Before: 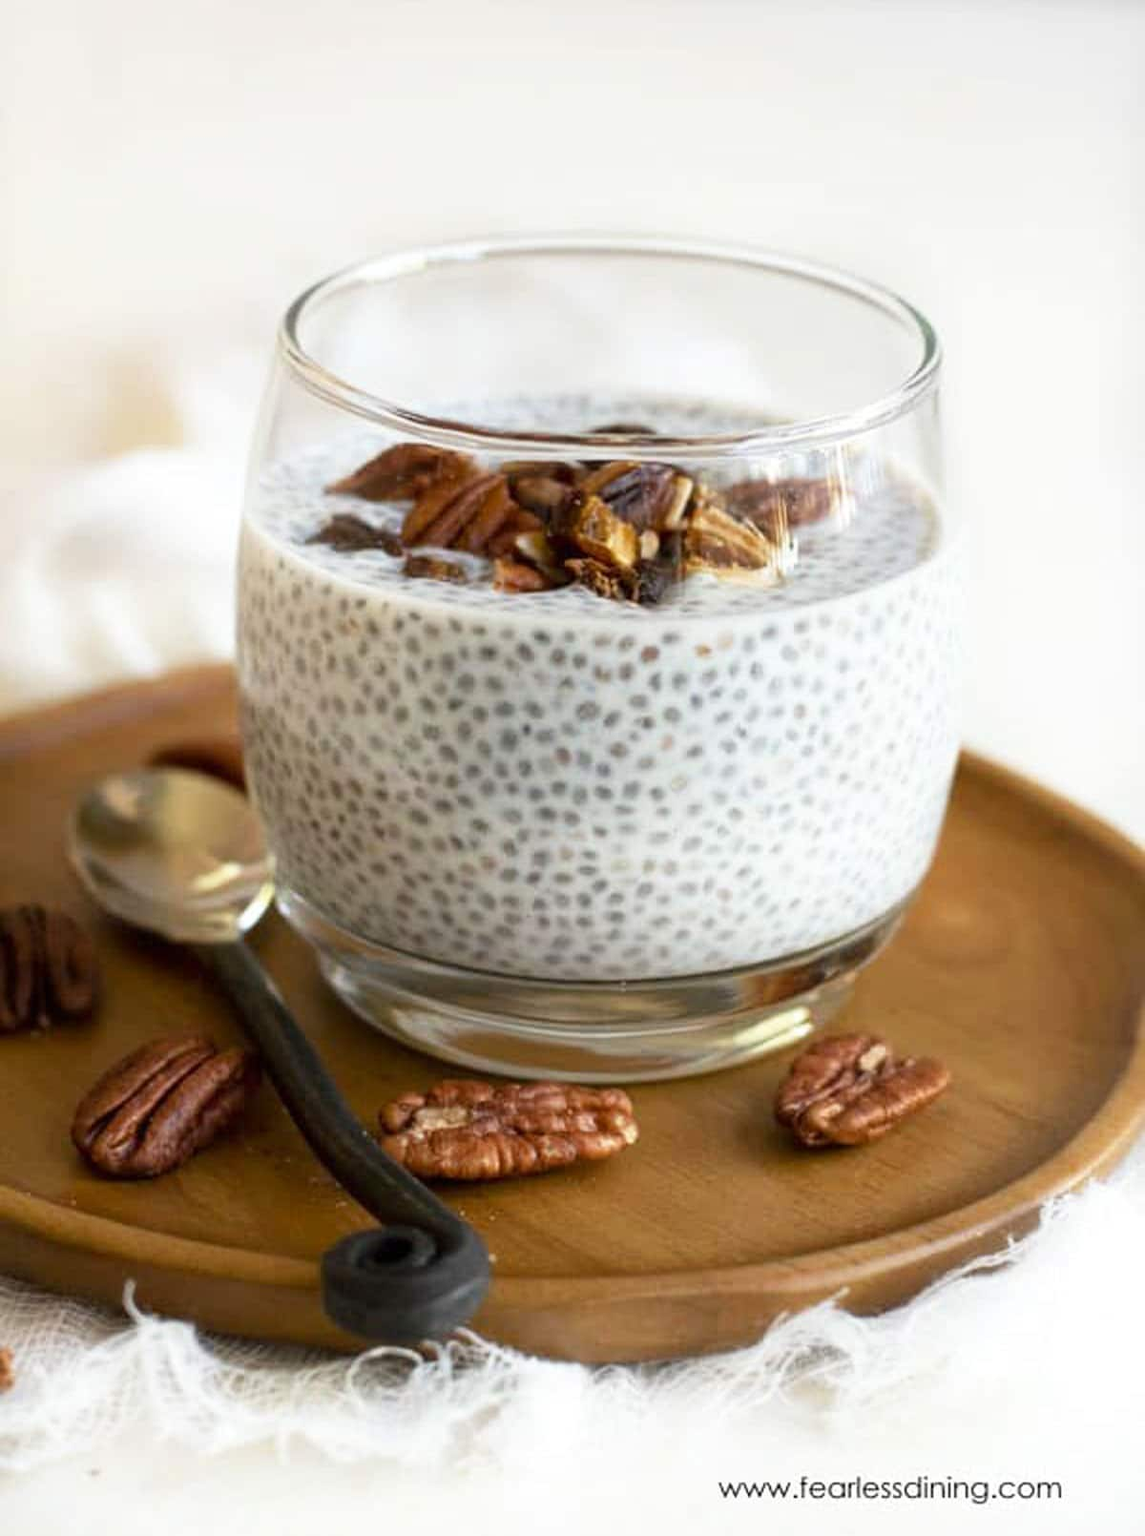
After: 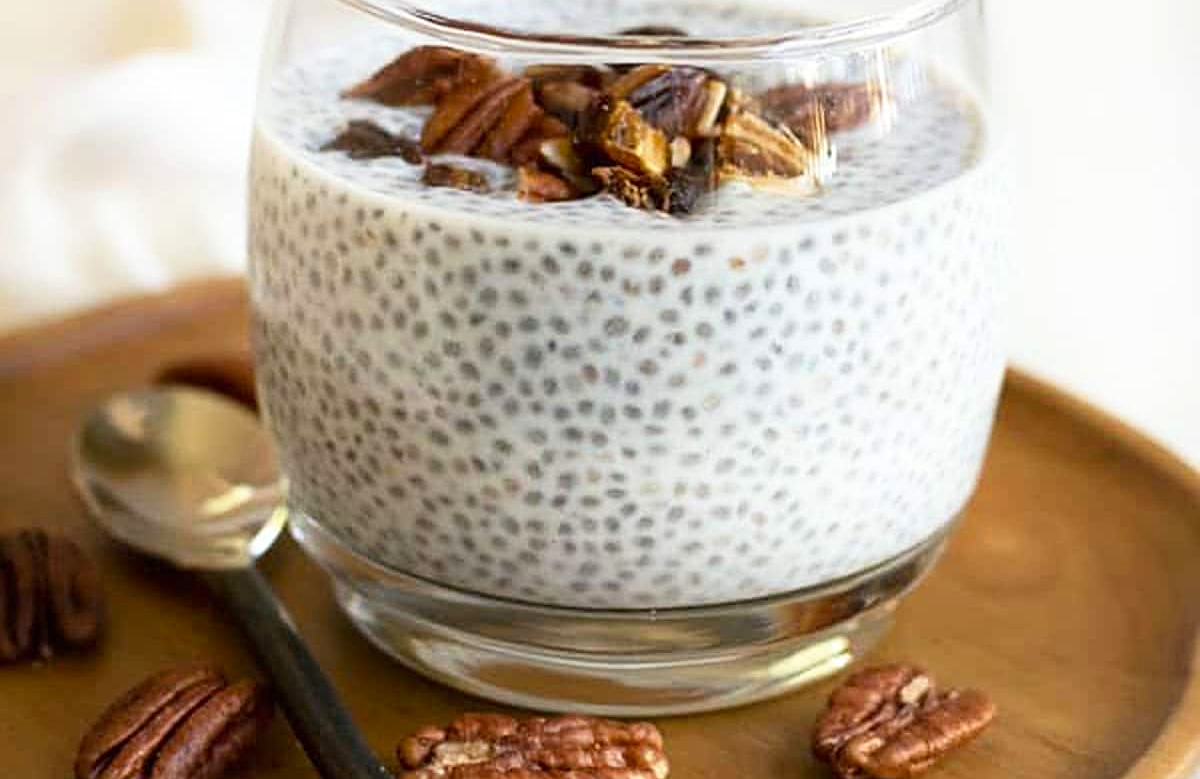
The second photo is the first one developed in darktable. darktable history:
crop and rotate: top 26.056%, bottom 25.543%
contrast brightness saturation: contrast 0.1, brightness 0.03, saturation 0.09
sharpen: on, module defaults
